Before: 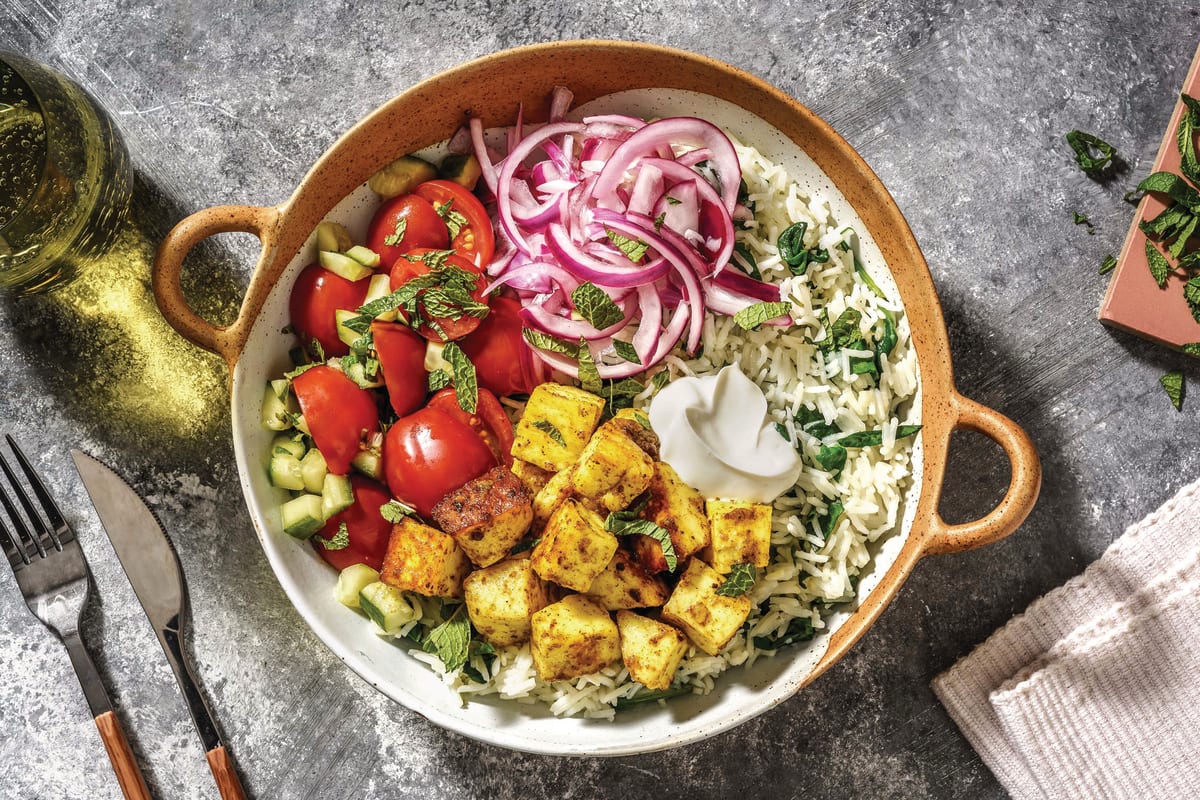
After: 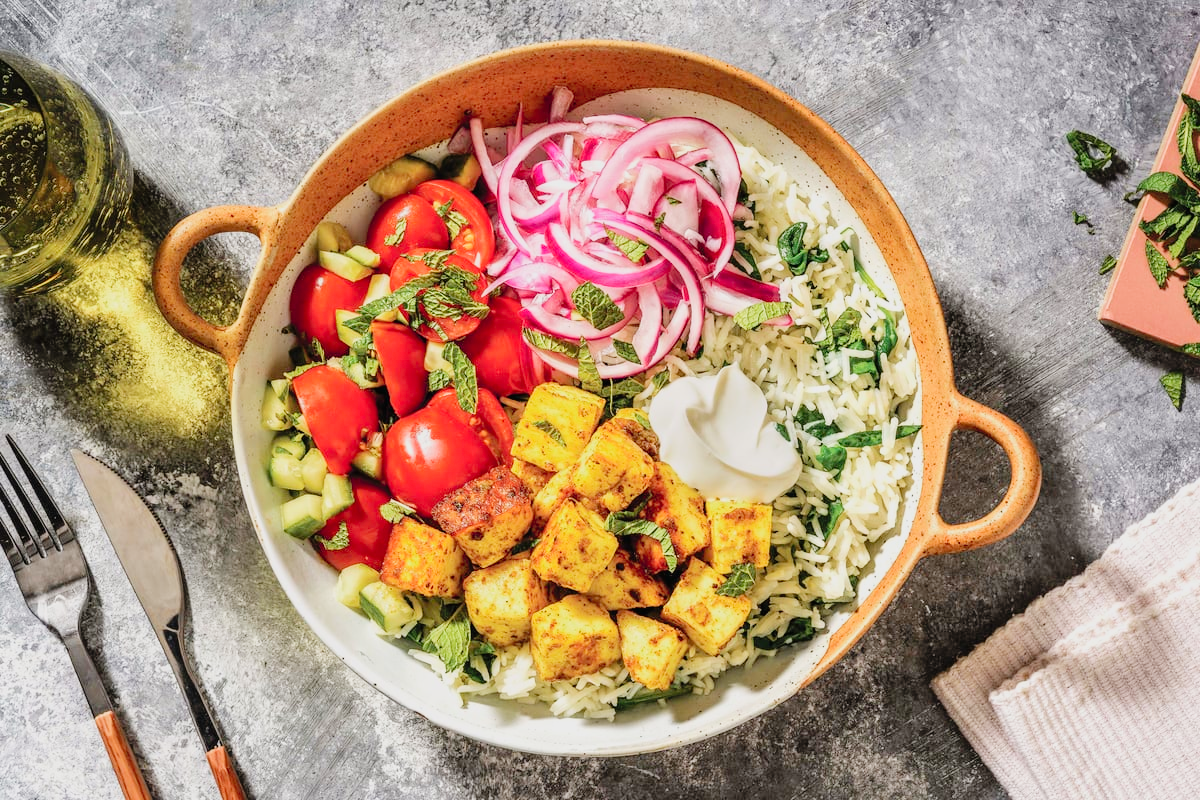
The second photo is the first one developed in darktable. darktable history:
levels: levels [0, 0.397, 0.955]
filmic rgb: black relative exposure -7.65 EV, white relative exposure 4.56 EV, hardness 3.61, contrast 1.05
